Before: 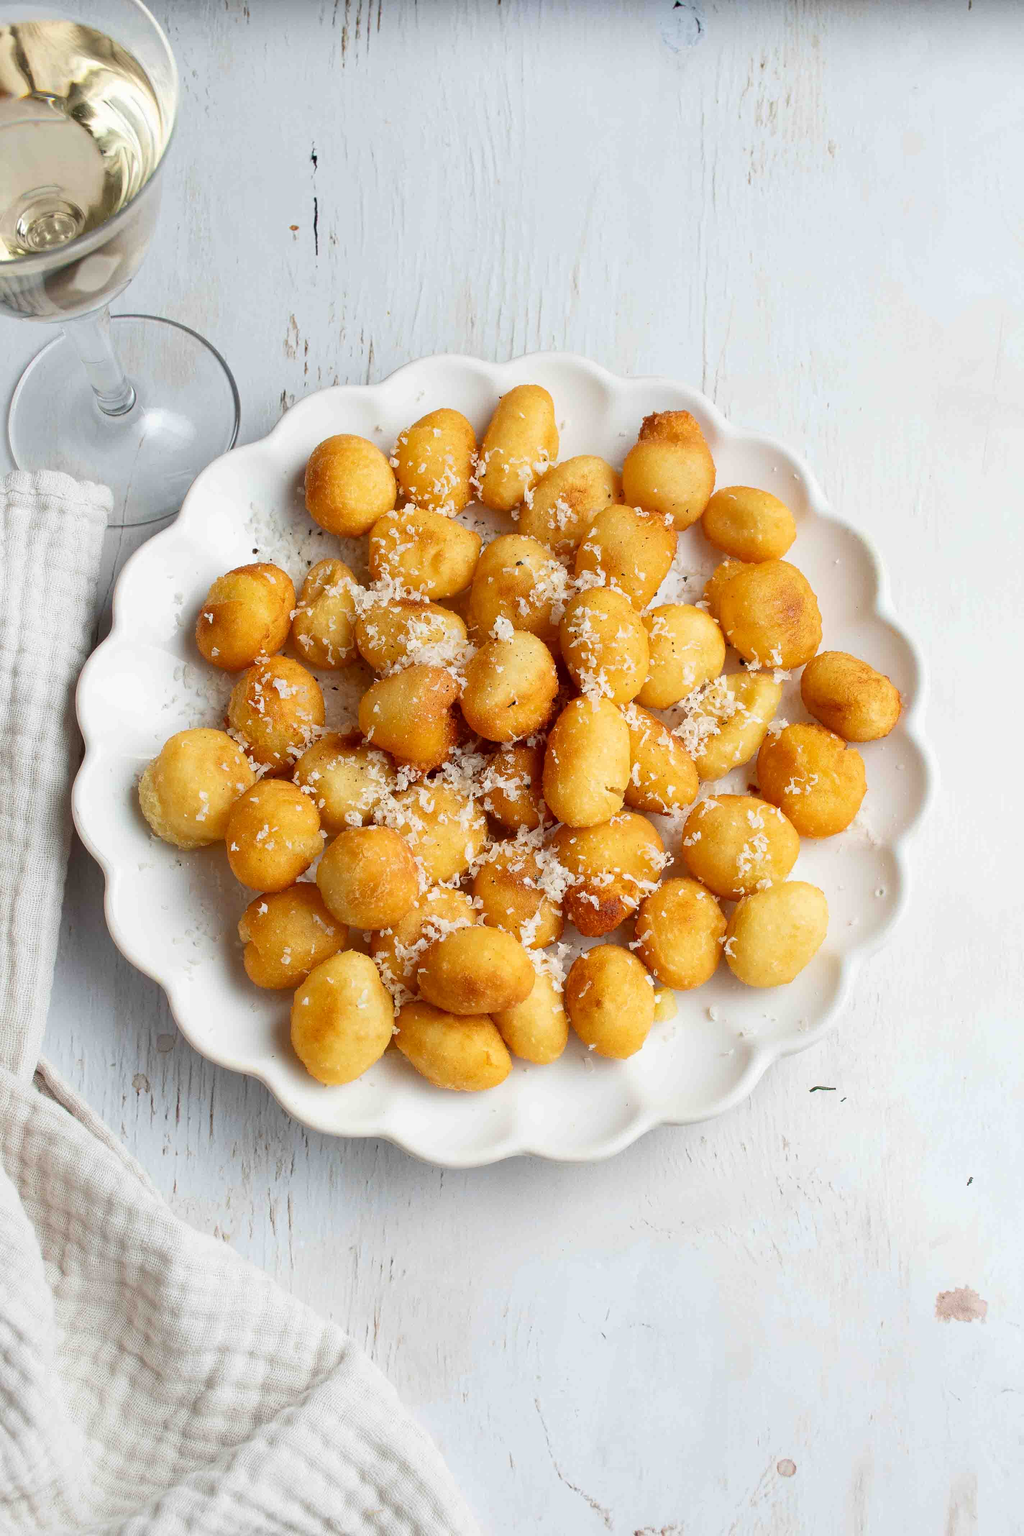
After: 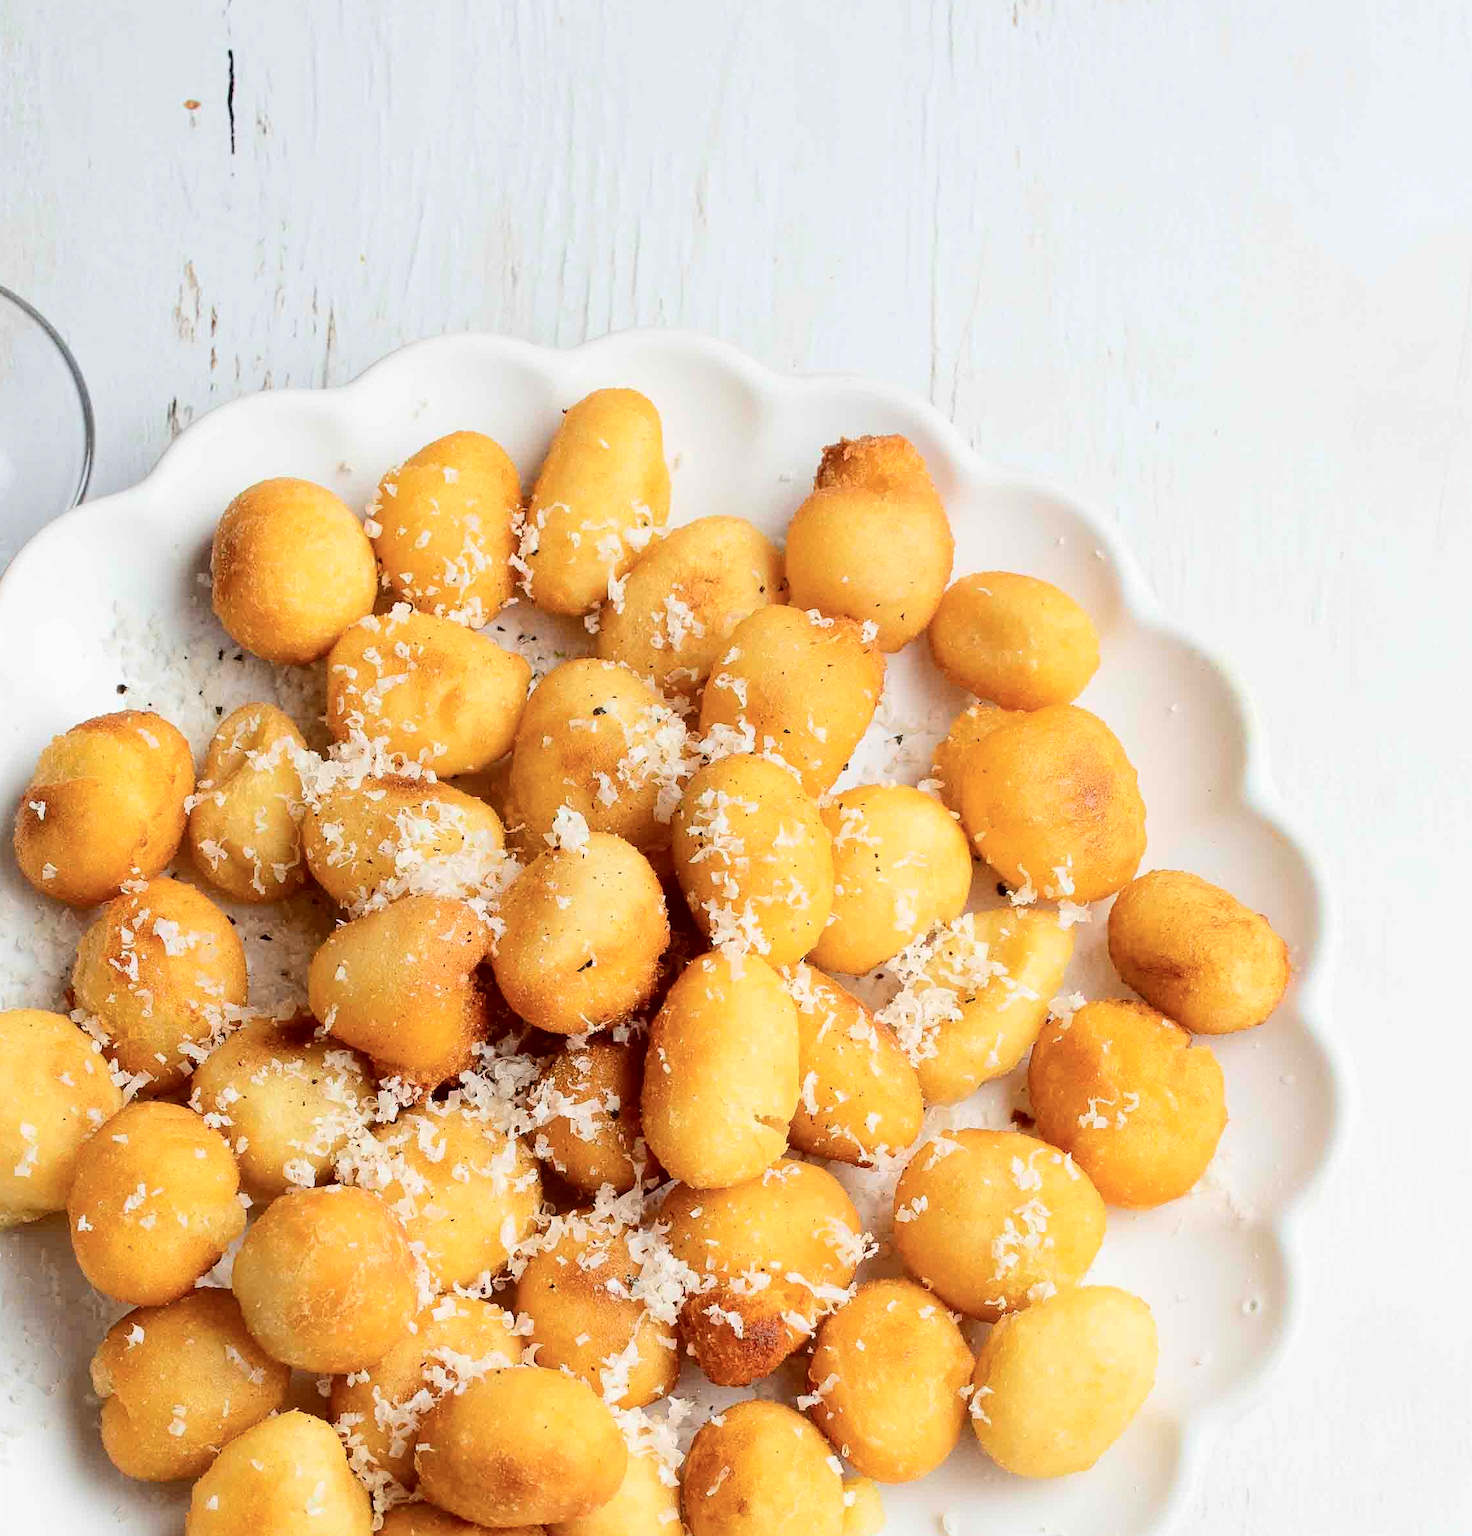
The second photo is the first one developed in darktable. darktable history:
tone curve: curves: ch0 [(0, 0) (0.003, 0.014) (0.011, 0.017) (0.025, 0.023) (0.044, 0.035) (0.069, 0.04) (0.1, 0.062) (0.136, 0.099) (0.177, 0.152) (0.224, 0.214) (0.277, 0.291) (0.335, 0.383) (0.399, 0.487) (0.468, 0.581) (0.543, 0.662) (0.623, 0.738) (0.709, 0.802) (0.801, 0.871) (0.898, 0.936) (1, 1)], color space Lab, independent channels, preserve colors none
crop: left 18.365%, top 11.093%, right 2.059%, bottom 33.572%
